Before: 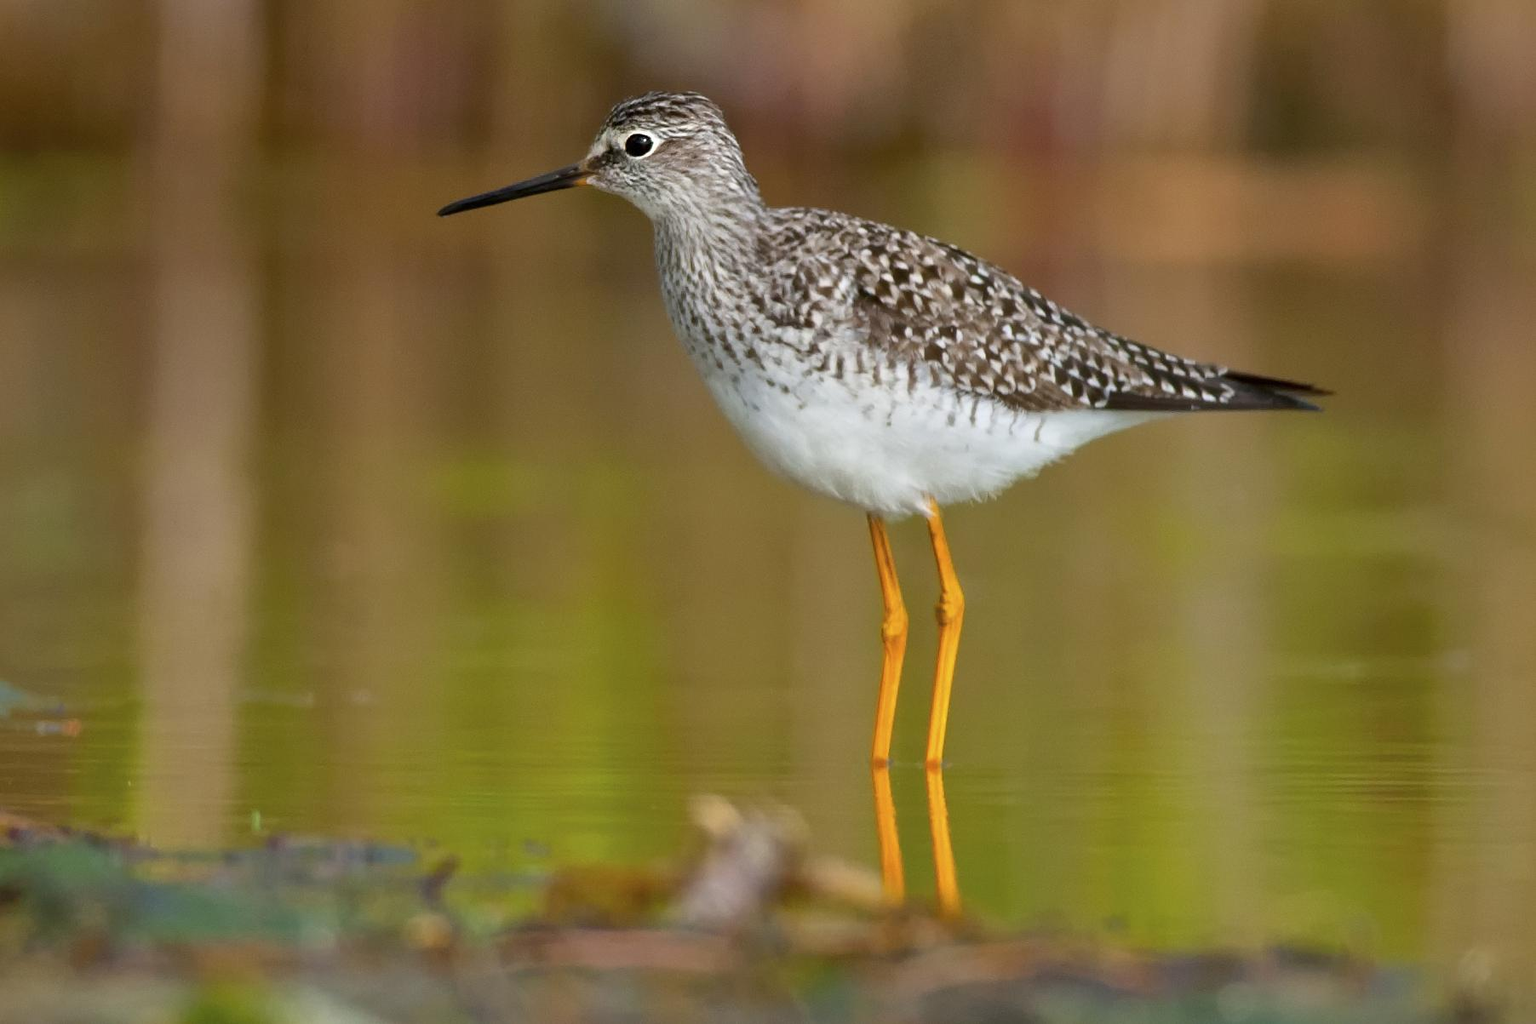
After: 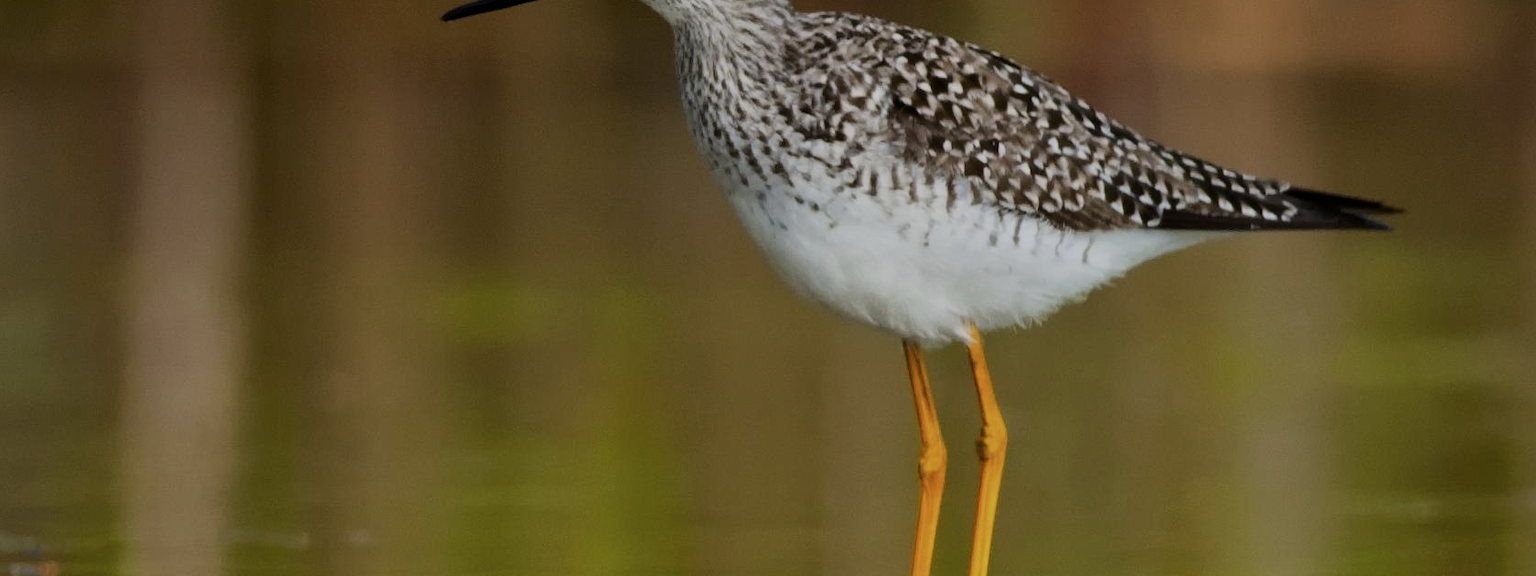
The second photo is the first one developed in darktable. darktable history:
exposure: exposure -0.582 EV, compensate highlight preservation false
crop: left 1.744%, top 19.225%, right 5.069%, bottom 28.357%
filmic rgb: black relative exposure -7.5 EV, white relative exposure 5 EV, hardness 3.31, contrast 1.3, contrast in shadows safe
